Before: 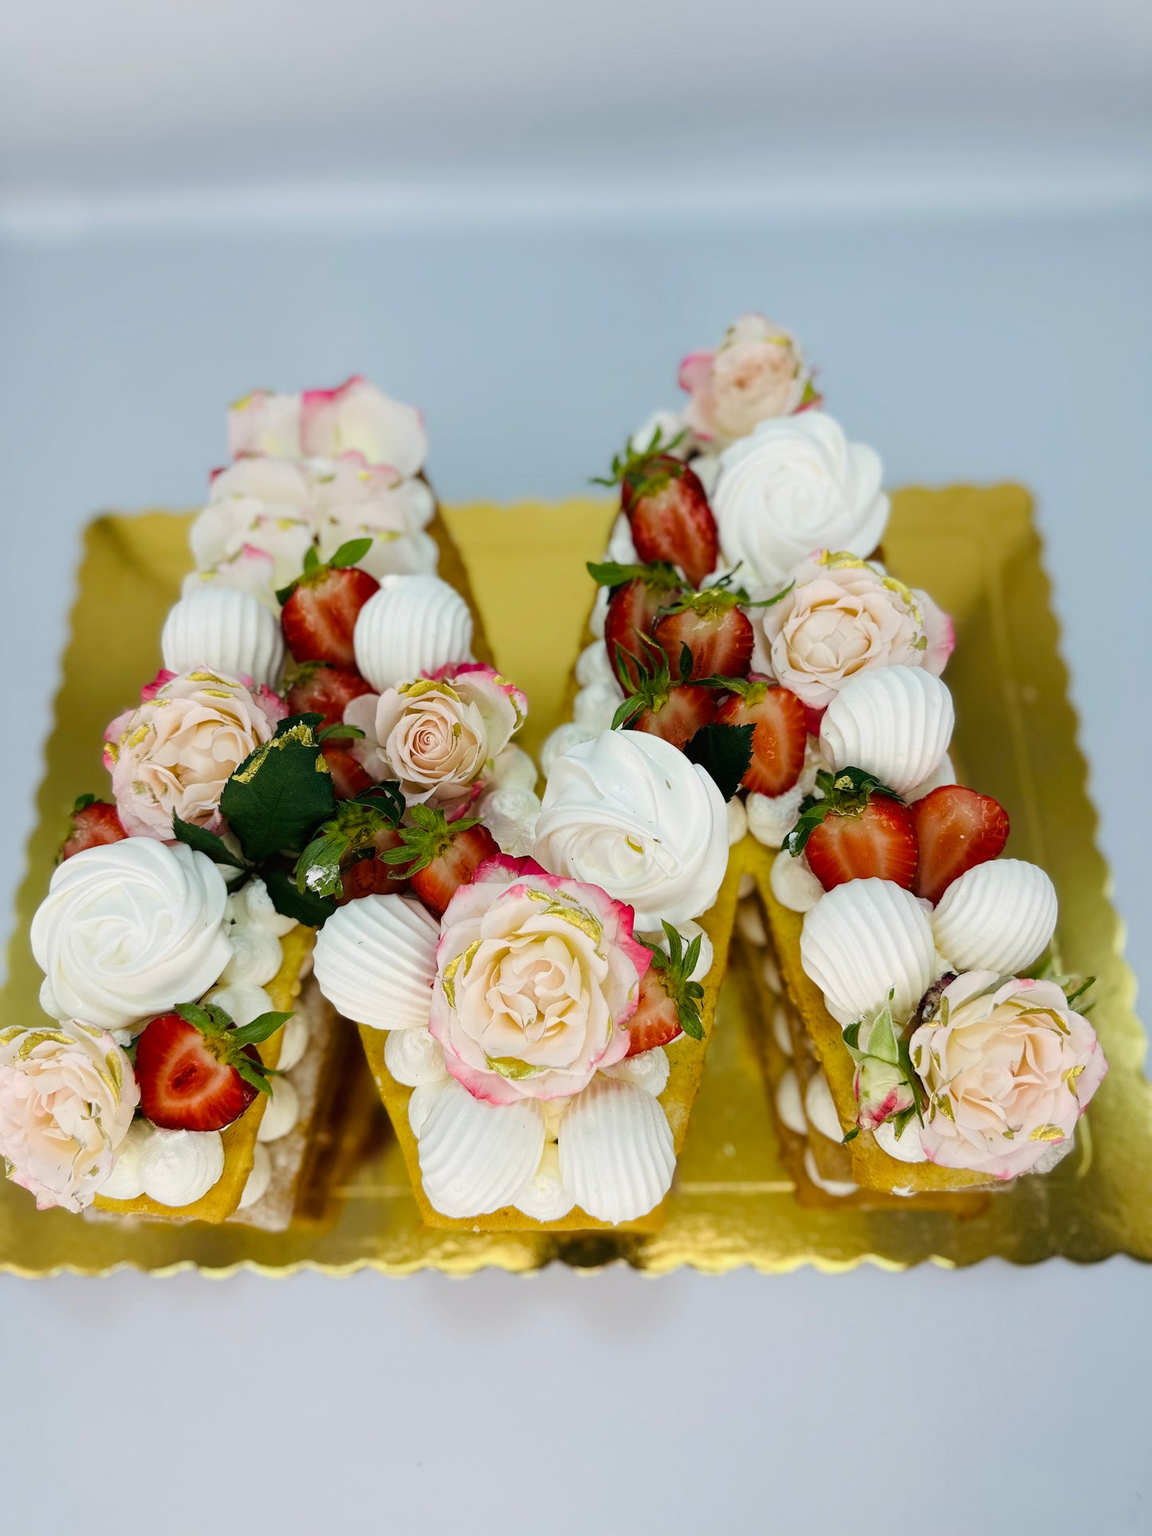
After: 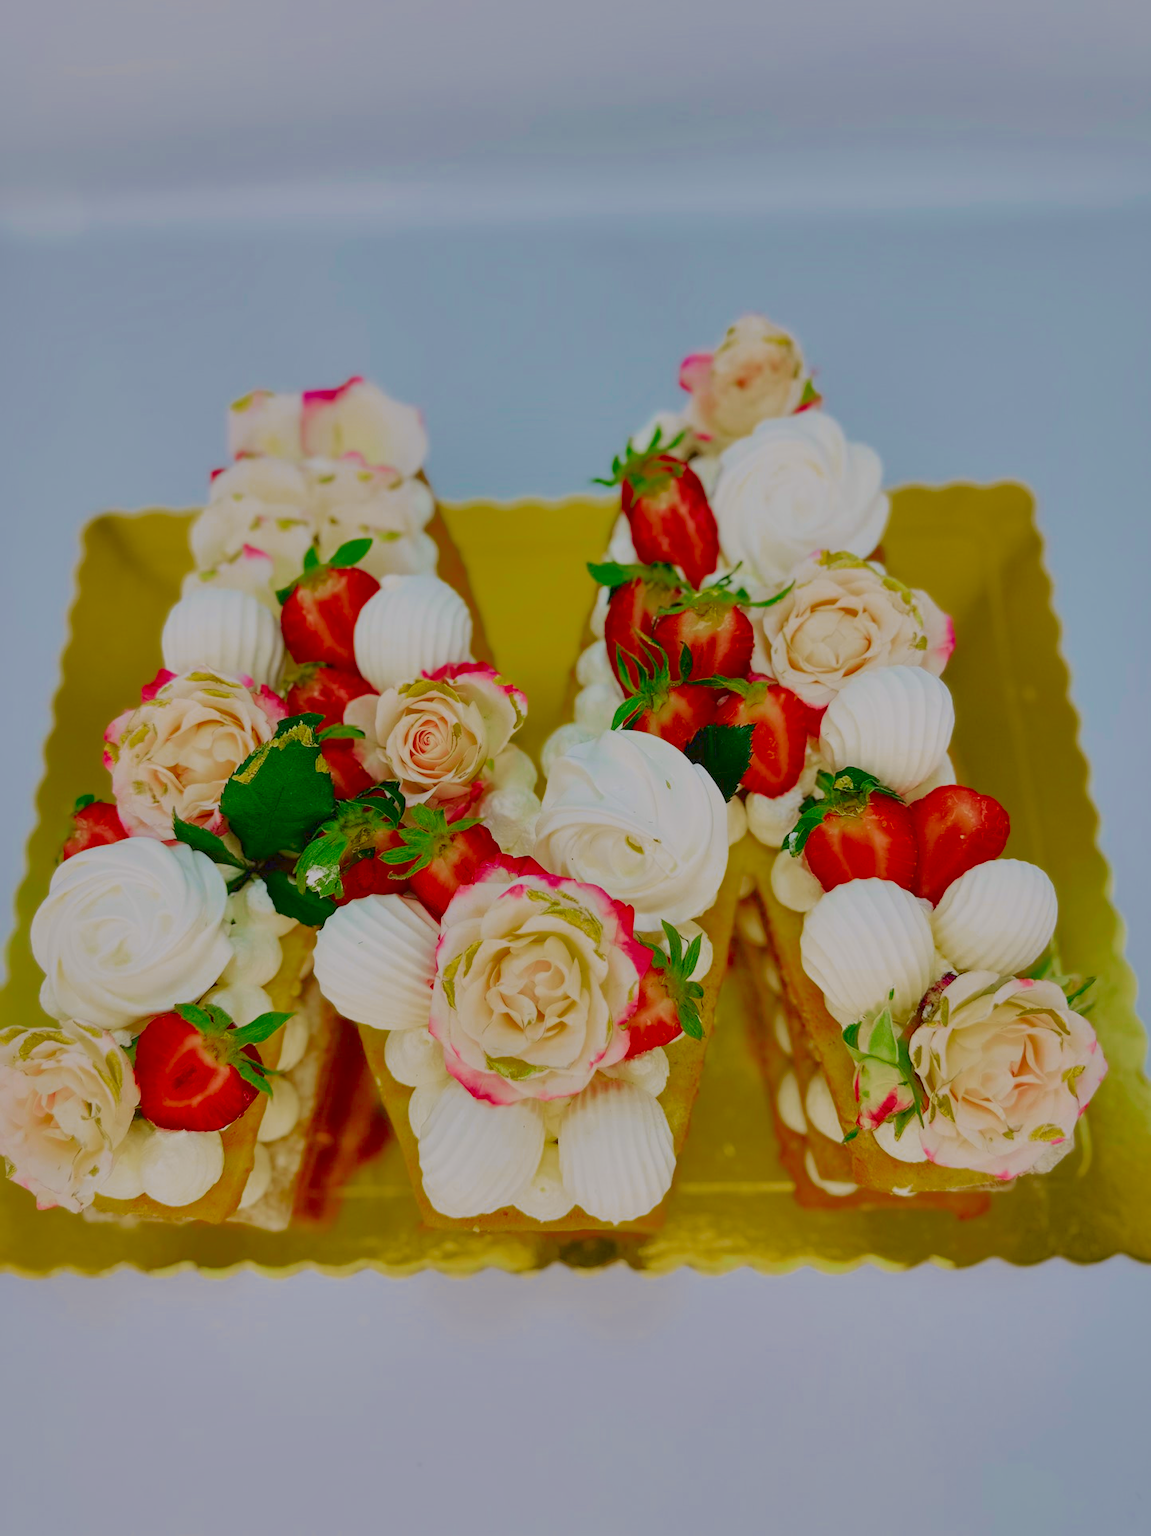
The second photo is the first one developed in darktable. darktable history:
tone curve: curves: ch0 [(0, 0.011) (0.053, 0.026) (0.174, 0.115) (0.416, 0.417) (0.697, 0.758) (0.852, 0.902) (0.991, 0.981)]; ch1 [(0, 0) (0.264, 0.22) (0.407, 0.373) (0.463, 0.457) (0.492, 0.5) (0.512, 0.511) (0.54, 0.543) (0.585, 0.617) (0.659, 0.686) (0.78, 0.8) (1, 1)]; ch2 [(0, 0) (0.438, 0.449) (0.473, 0.469) (0.503, 0.5) (0.523, 0.534) (0.562, 0.591) (0.612, 0.627) (0.701, 0.707) (1, 1)], color space Lab, independent channels, preserve colors none
tone equalizer: on, module defaults
exposure: exposure 0.559 EV, compensate highlight preservation false
shadows and highlights: shadows 40, highlights -60
filmic rgb: black relative exposure -16 EV, white relative exposure 8 EV, threshold 3 EV, hardness 4.17, latitude 50%, contrast 0.5, color science v5 (2021), contrast in shadows safe, contrast in highlights safe, enable highlight reconstruction true
local contrast: highlights 100%, shadows 100%, detail 120%, midtone range 0.2
color zones: curves: ch0 [(0, 0.425) (0.143, 0.422) (0.286, 0.42) (0.429, 0.419) (0.571, 0.419) (0.714, 0.42) (0.857, 0.422) (1, 0.425)]; ch1 [(0, 0.666) (0.143, 0.669) (0.286, 0.671) (0.429, 0.67) (0.571, 0.67) (0.714, 0.67) (0.857, 0.67) (1, 0.666)]
